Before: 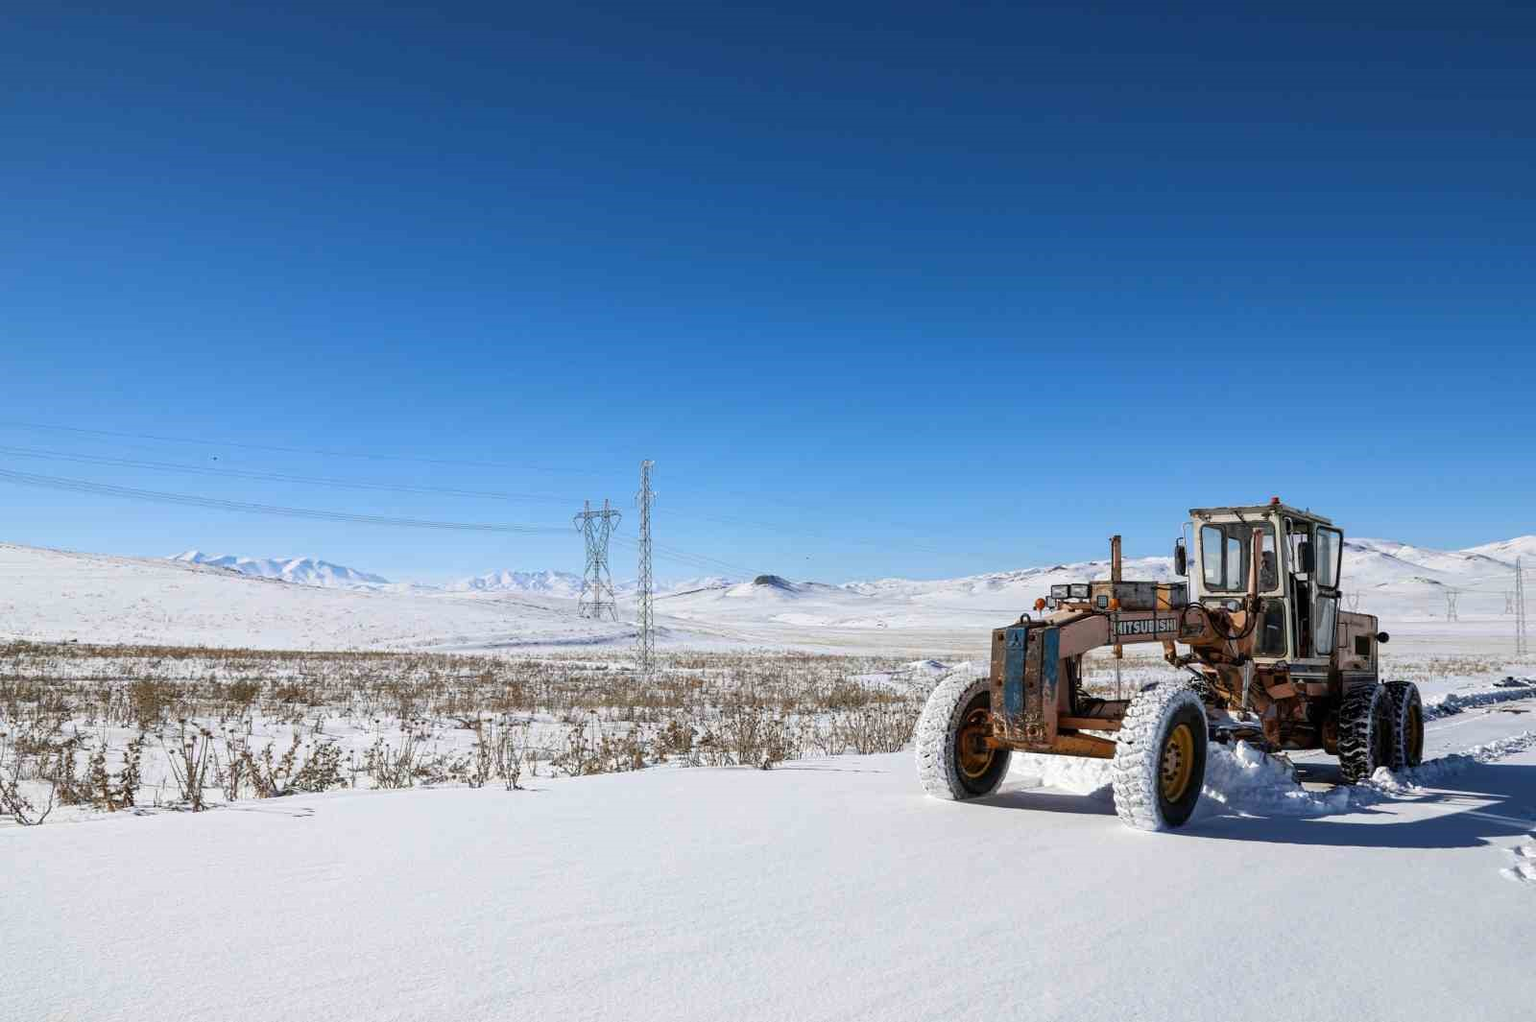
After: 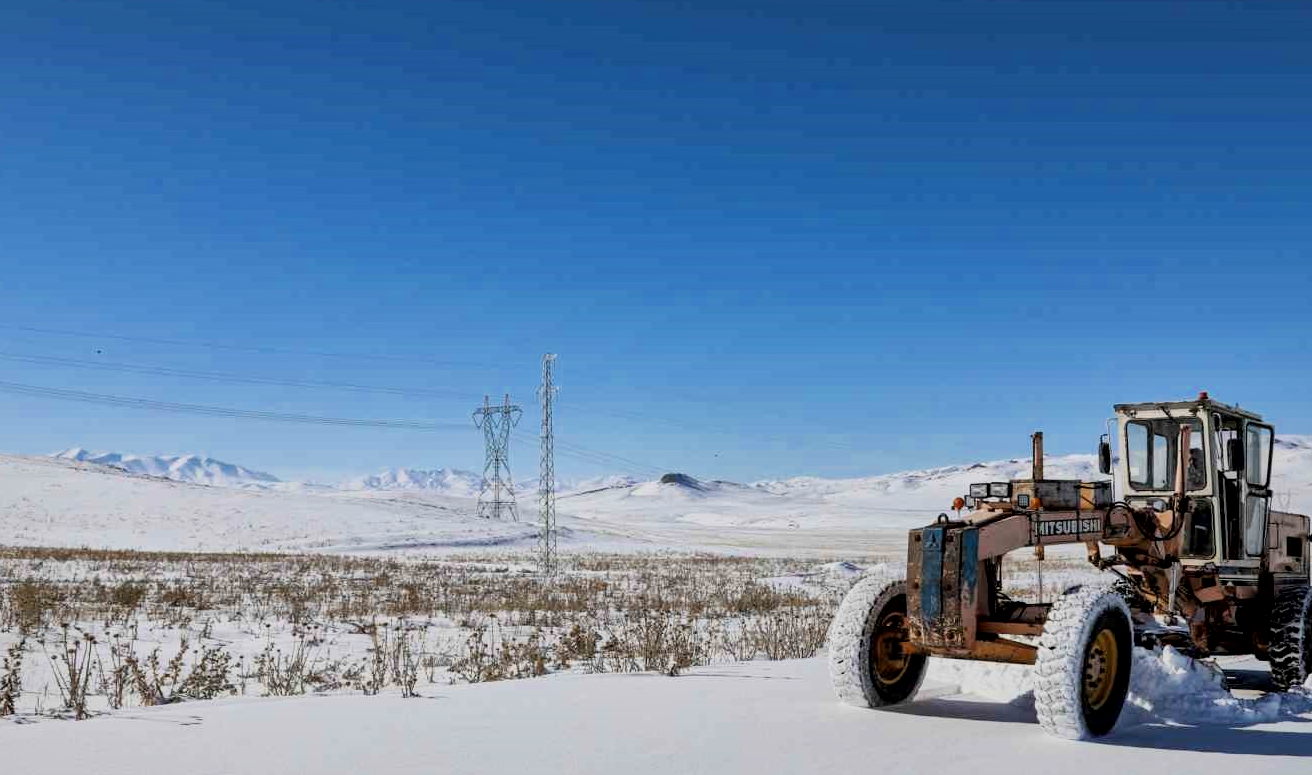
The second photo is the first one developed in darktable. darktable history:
local contrast: mode bilateral grid, contrast 20, coarseness 50, detail 159%, midtone range 0.2
crop: left 7.856%, top 11.836%, right 10.12%, bottom 15.387%
filmic rgb: black relative exposure -7.65 EV, white relative exposure 4.56 EV, hardness 3.61, color science v6 (2022)
